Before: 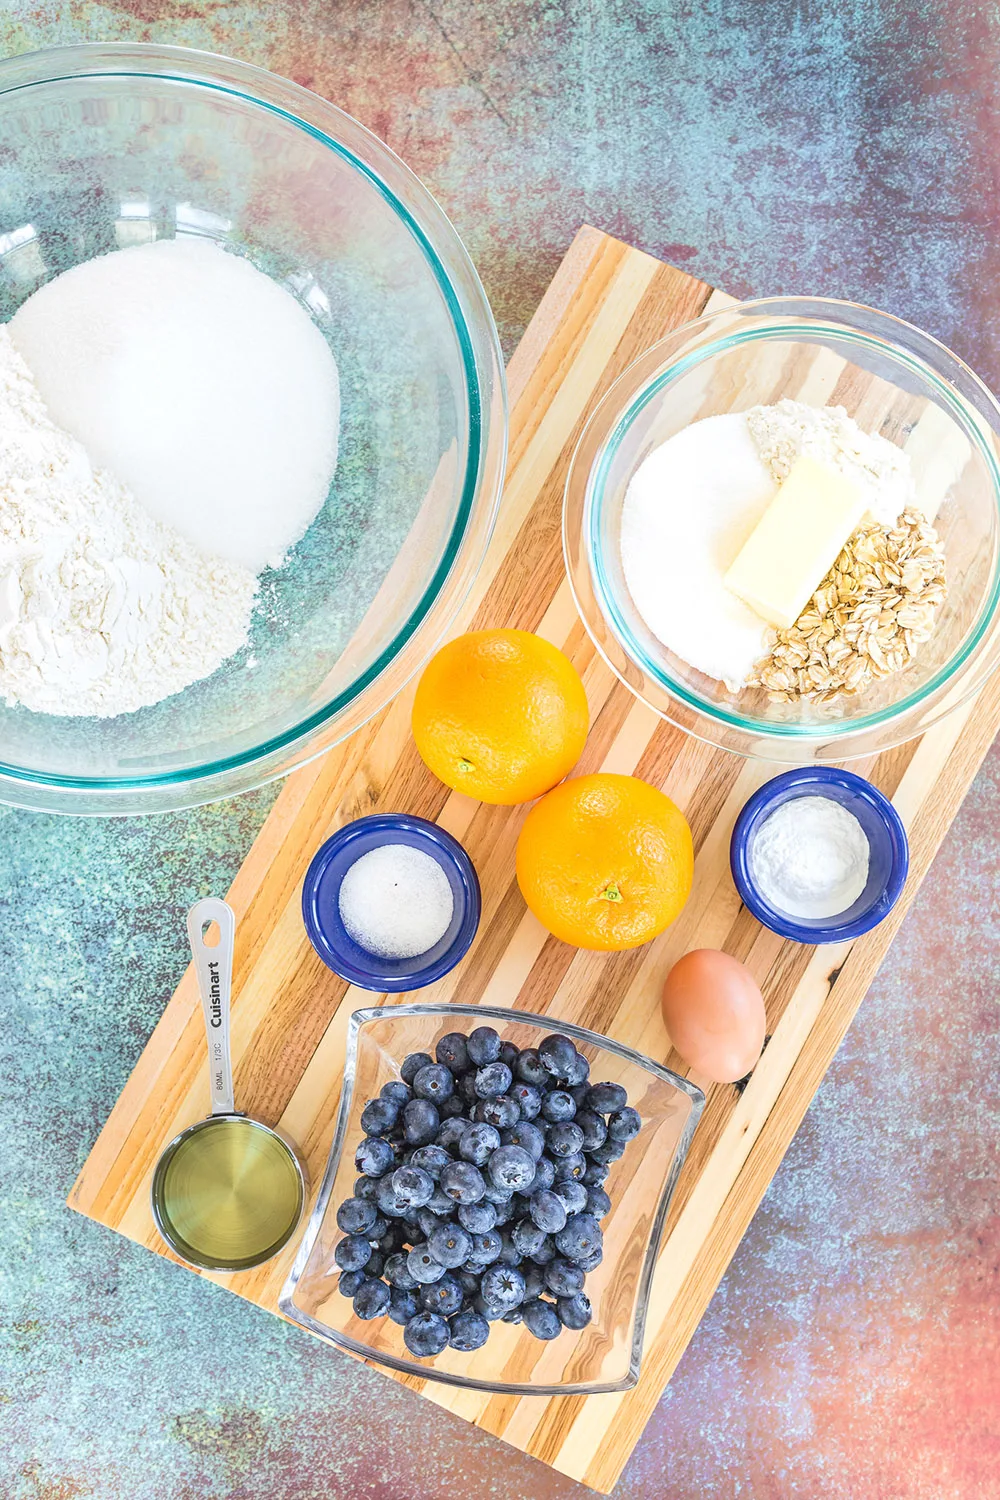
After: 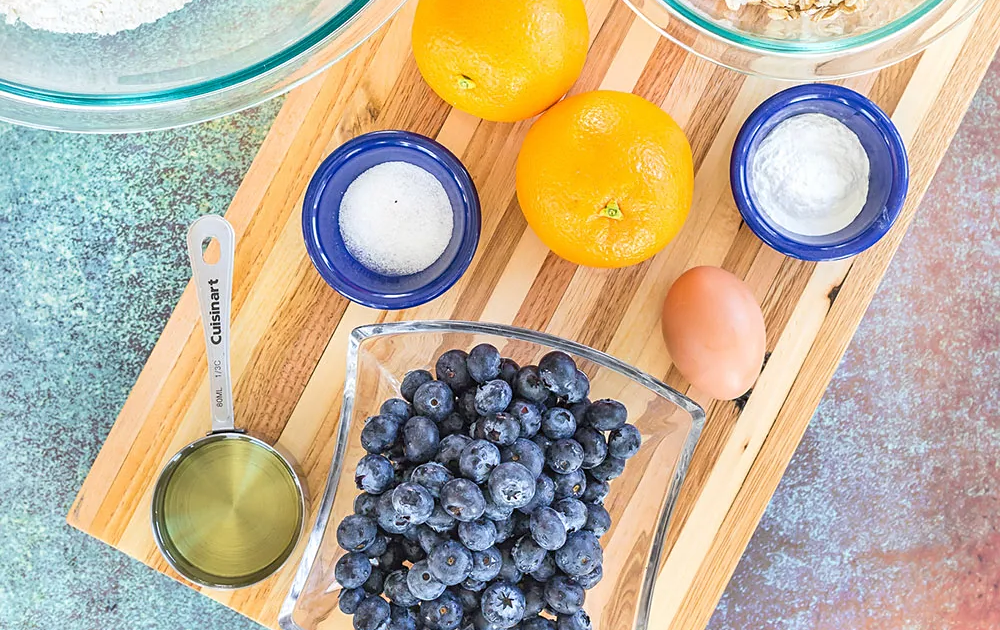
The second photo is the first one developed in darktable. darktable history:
crop: top 45.551%, bottom 12.262%
sharpen: amount 0.2
